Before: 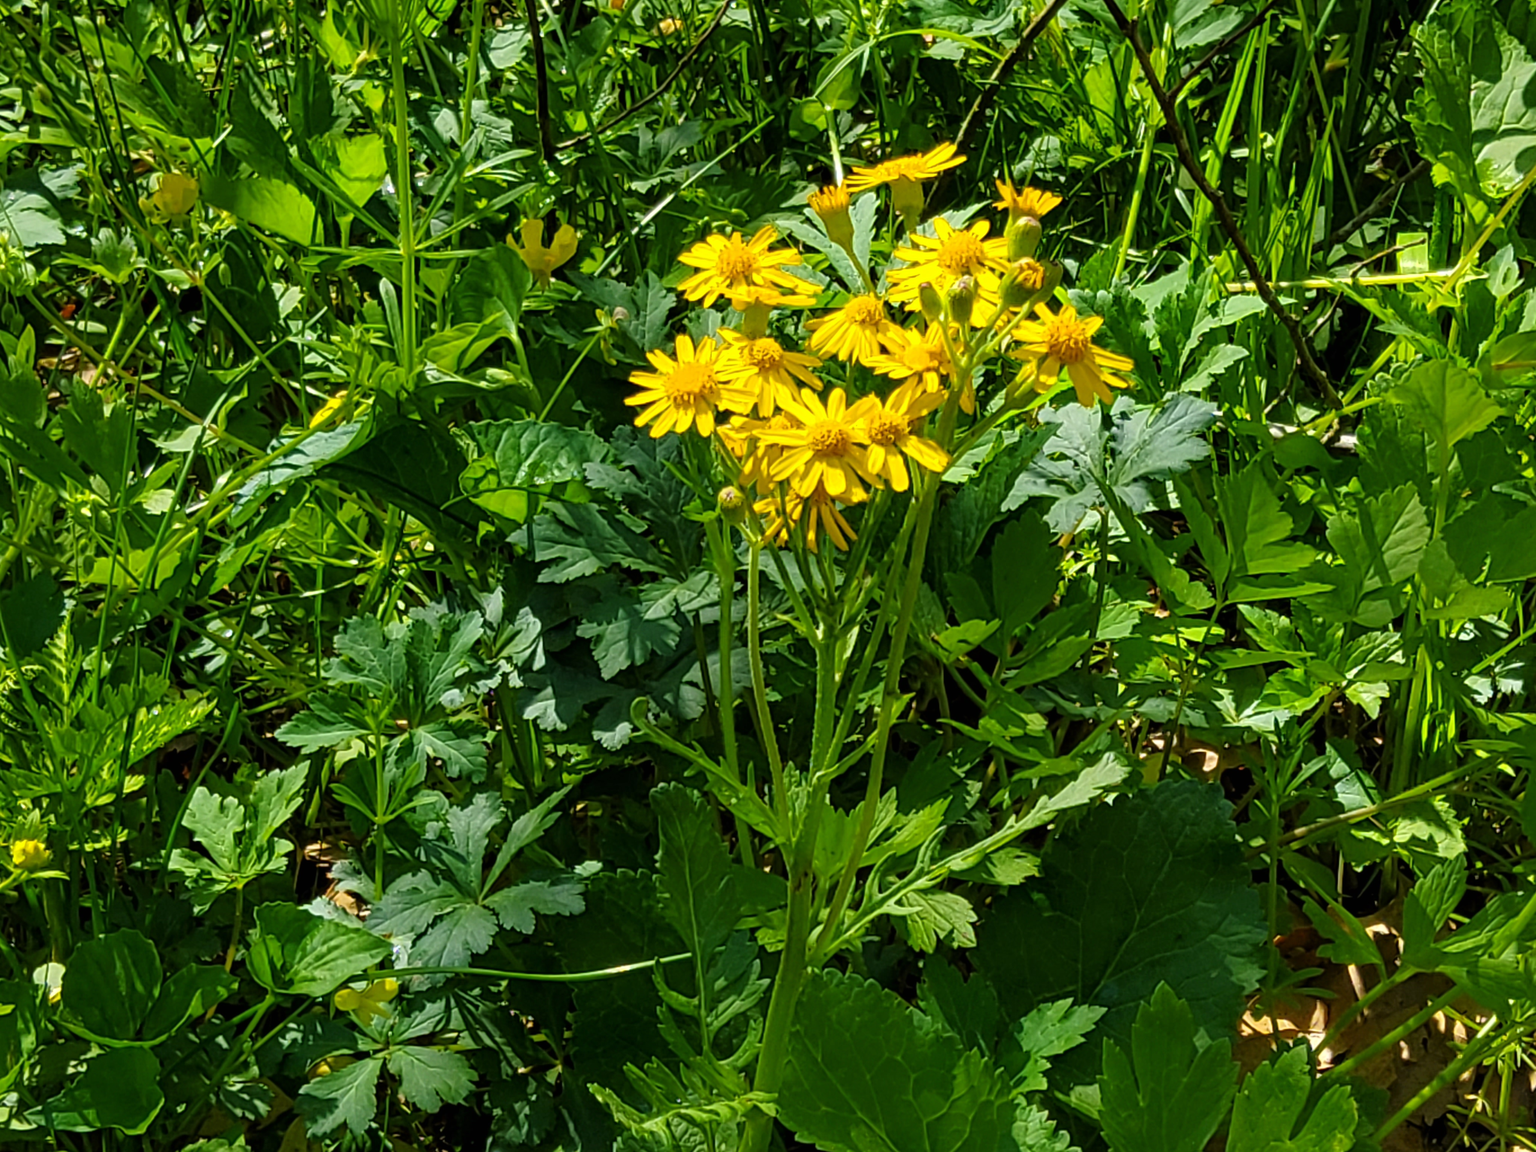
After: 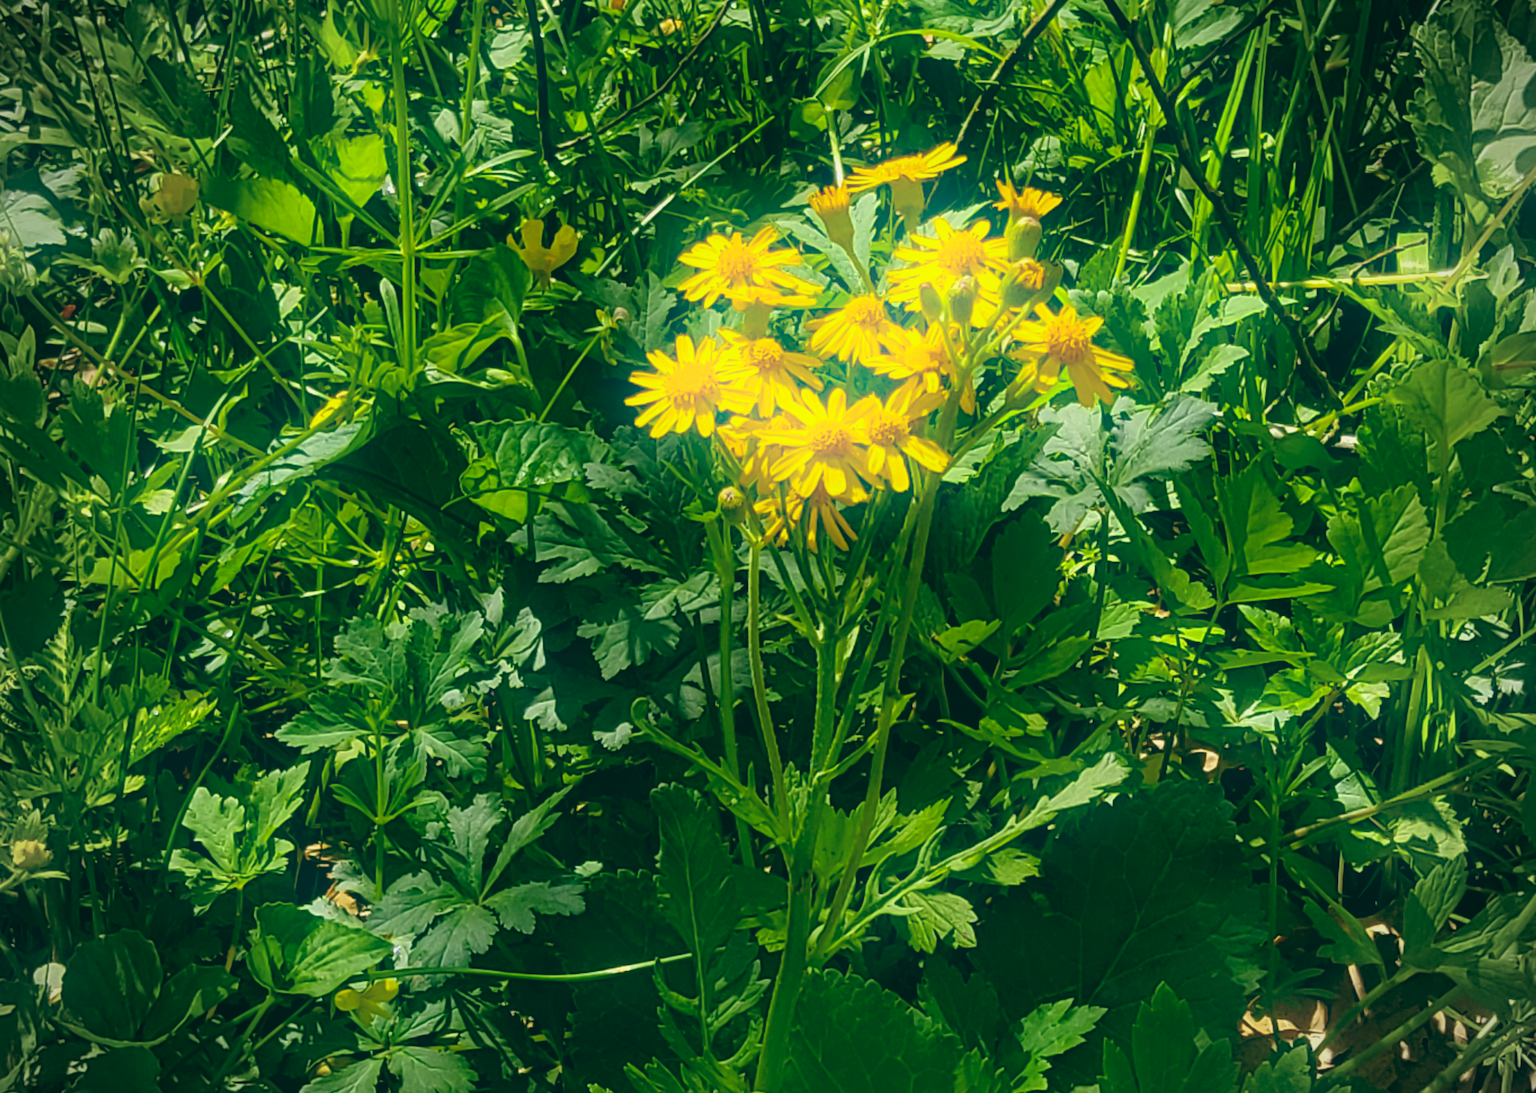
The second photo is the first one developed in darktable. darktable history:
bloom: threshold 82.5%, strength 16.25%
color balance: lift [1.005, 0.99, 1.007, 1.01], gamma [1, 1.034, 1.032, 0.966], gain [0.873, 1.055, 1.067, 0.933]
crop and rotate: top 0%, bottom 5.097%
vignetting: on, module defaults
